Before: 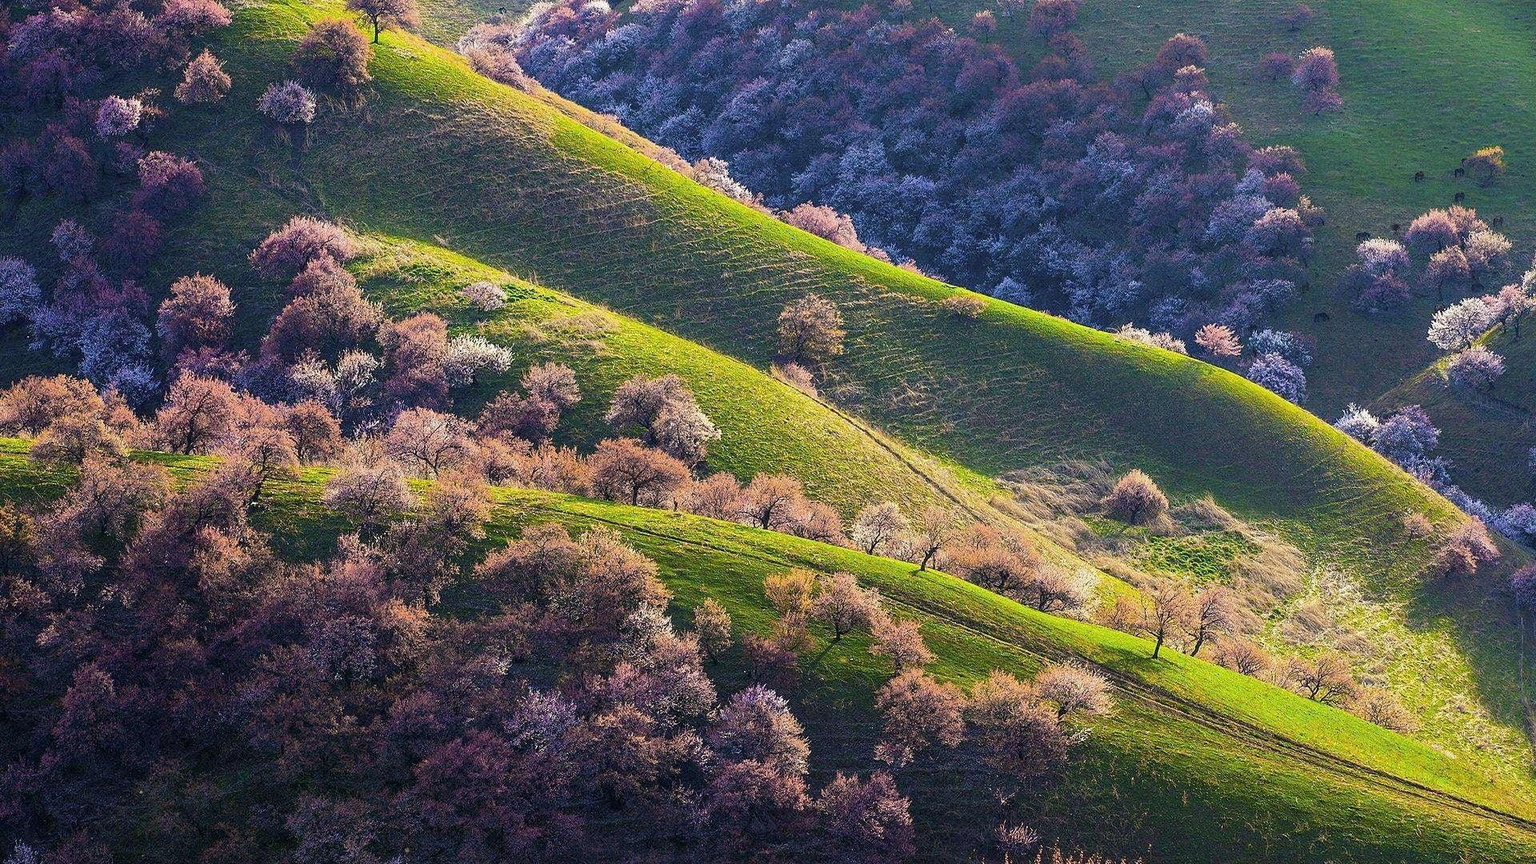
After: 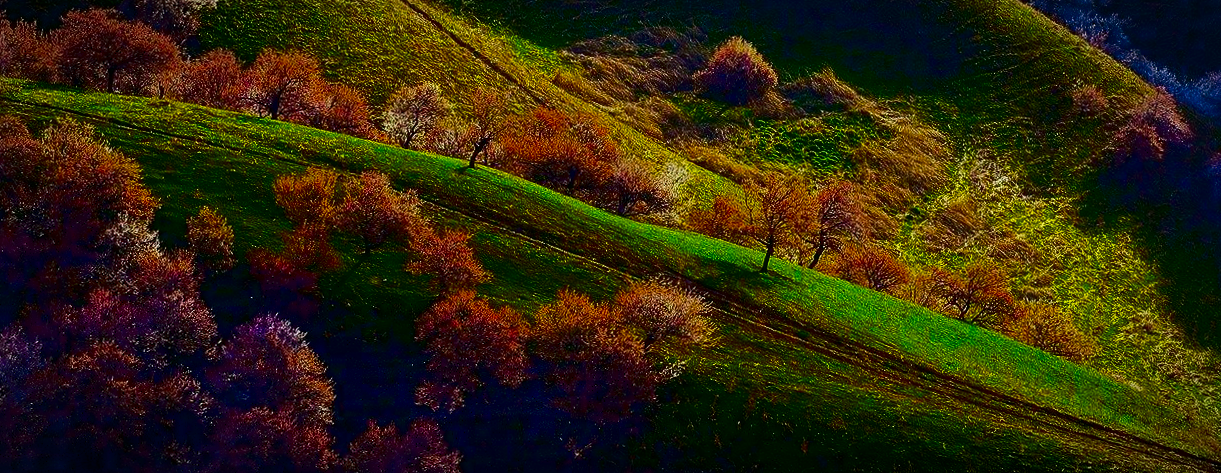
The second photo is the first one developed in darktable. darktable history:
exposure: exposure -0.041 EV, compensate highlight preservation false
contrast brightness saturation: brightness -1, saturation 1
vignetting: fall-off radius 70%, automatic ratio true
crop and rotate: left 35.509%, top 50.238%, bottom 4.934%
rotate and perspective: rotation -1°, crop left 0.011, crop right 0.989, crop top 0.025, crop bottom 0.975
